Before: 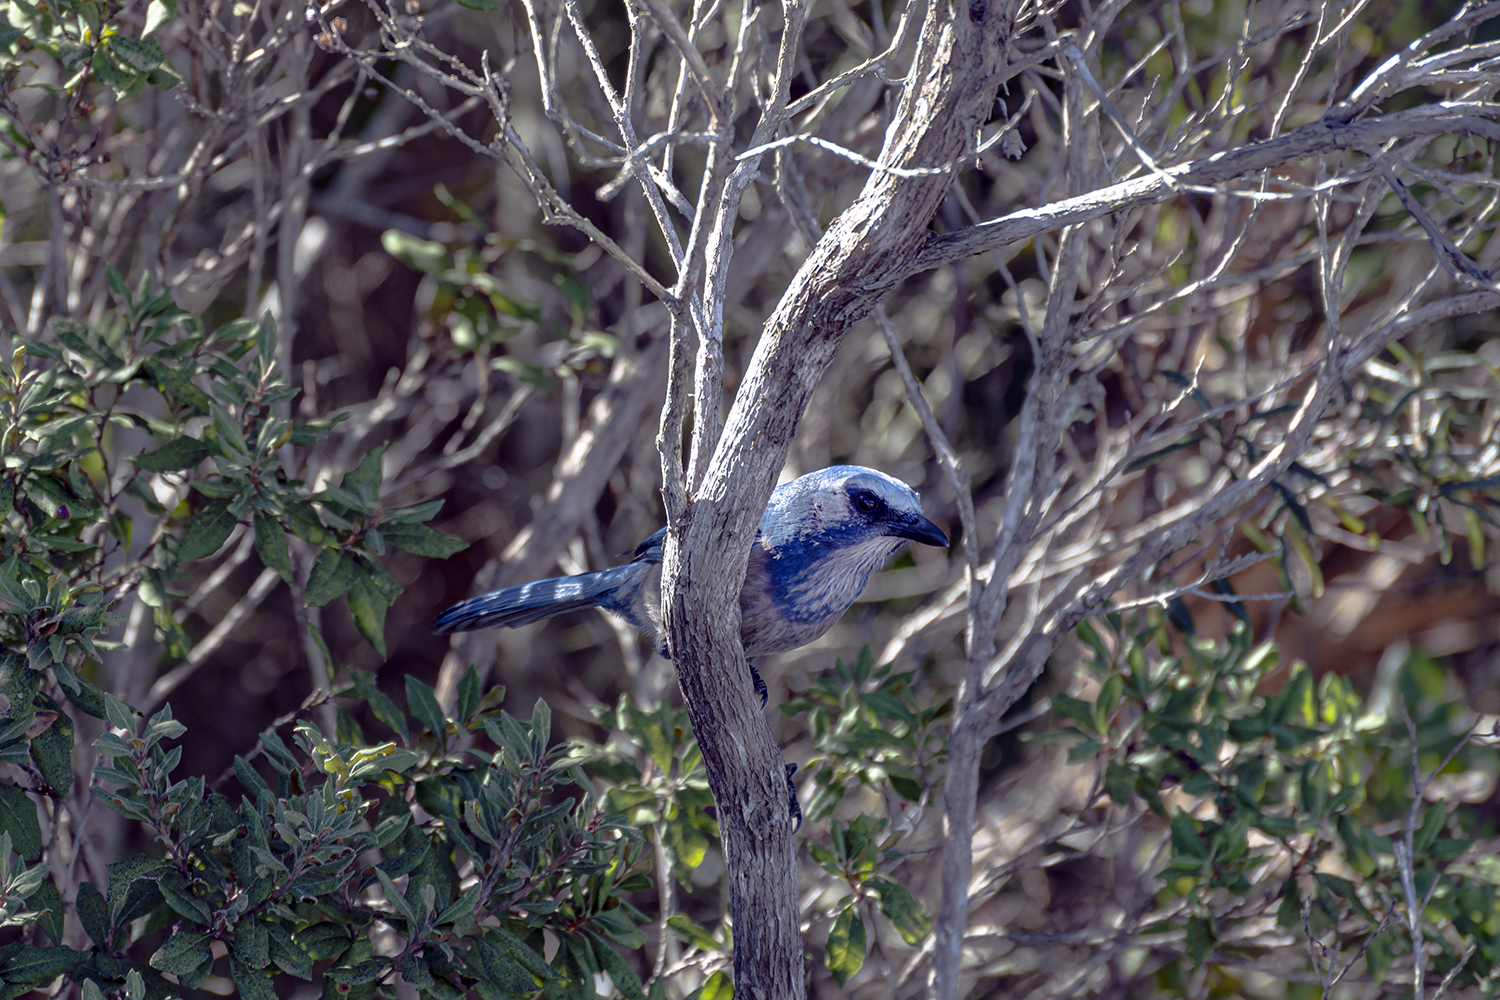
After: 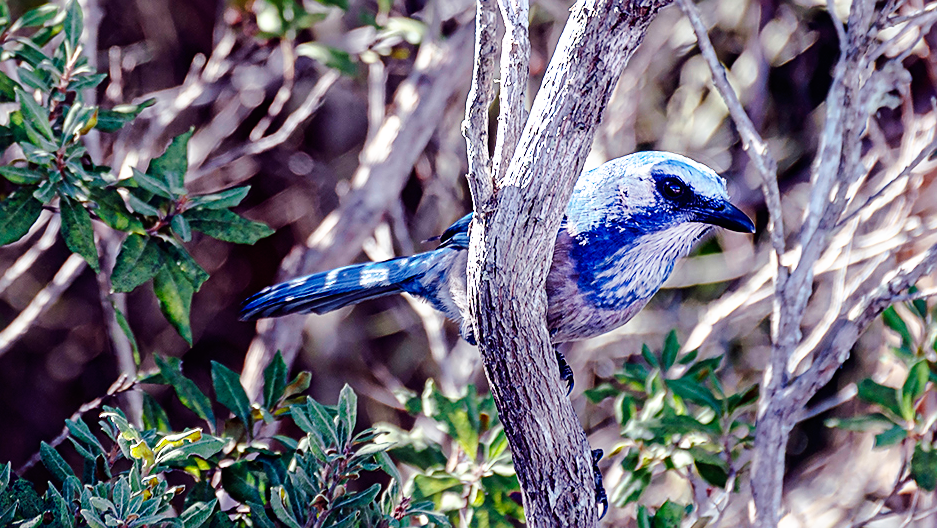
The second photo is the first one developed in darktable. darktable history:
crop: left 12.955%, top 31.448%, right 24.565%, bottom 15.696%
base curve: curves: ch0 [(0, 0) (0.007, 0.004) (0.027, 0.03) (0.046, 0.07) (0.207, 0.54) (0.442, 0.872) (0.673, 0.972) (1, 1)], preserve colors none
sharpen: on, module defaults
